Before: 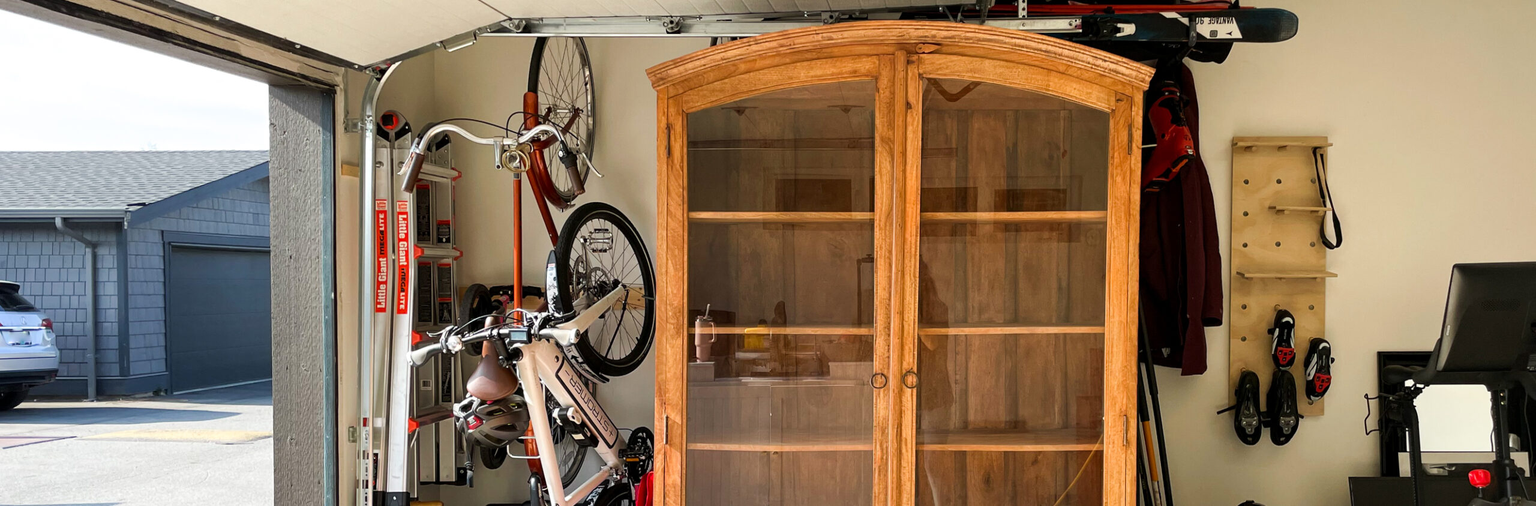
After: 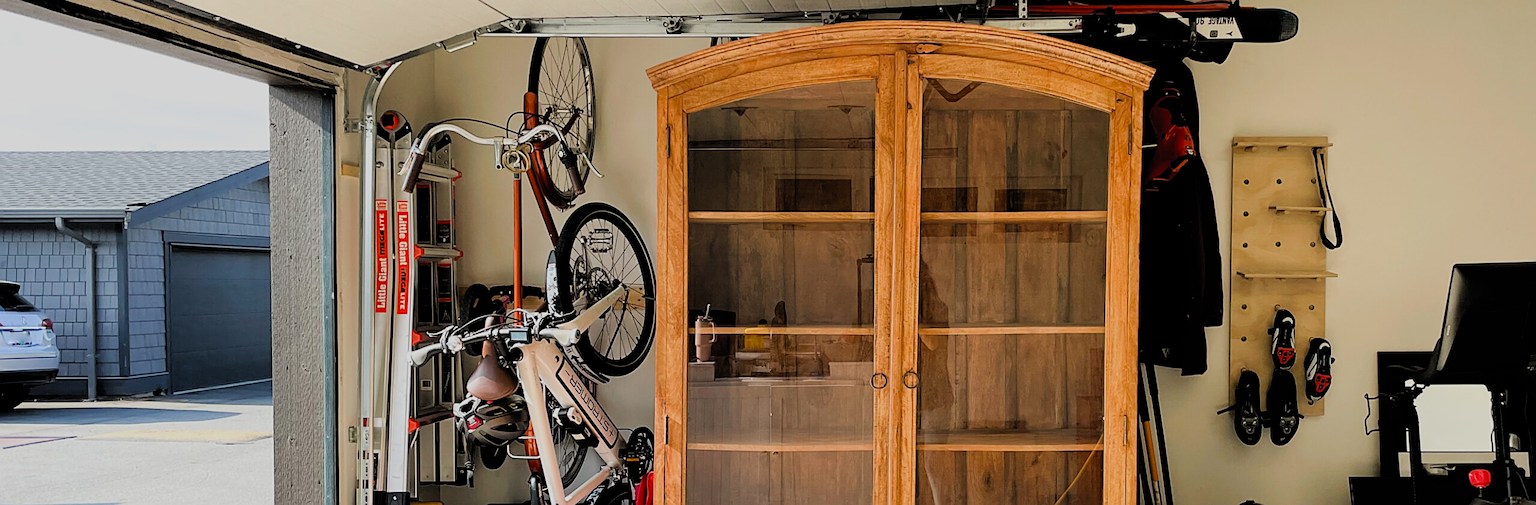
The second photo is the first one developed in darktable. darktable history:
filmic rgb: black relative exposure -4.58 EV, white relative exposure 4.8 EV, threshold 3 EV, hardness 2.36, latitude 36.07%, contrast 1.048, highlights saturation mix 1.32%, shadows ↔ highlights balance 1.25%, color science v4 (2020), enable highlight reconstruction true
sharpen: on, module defaults
